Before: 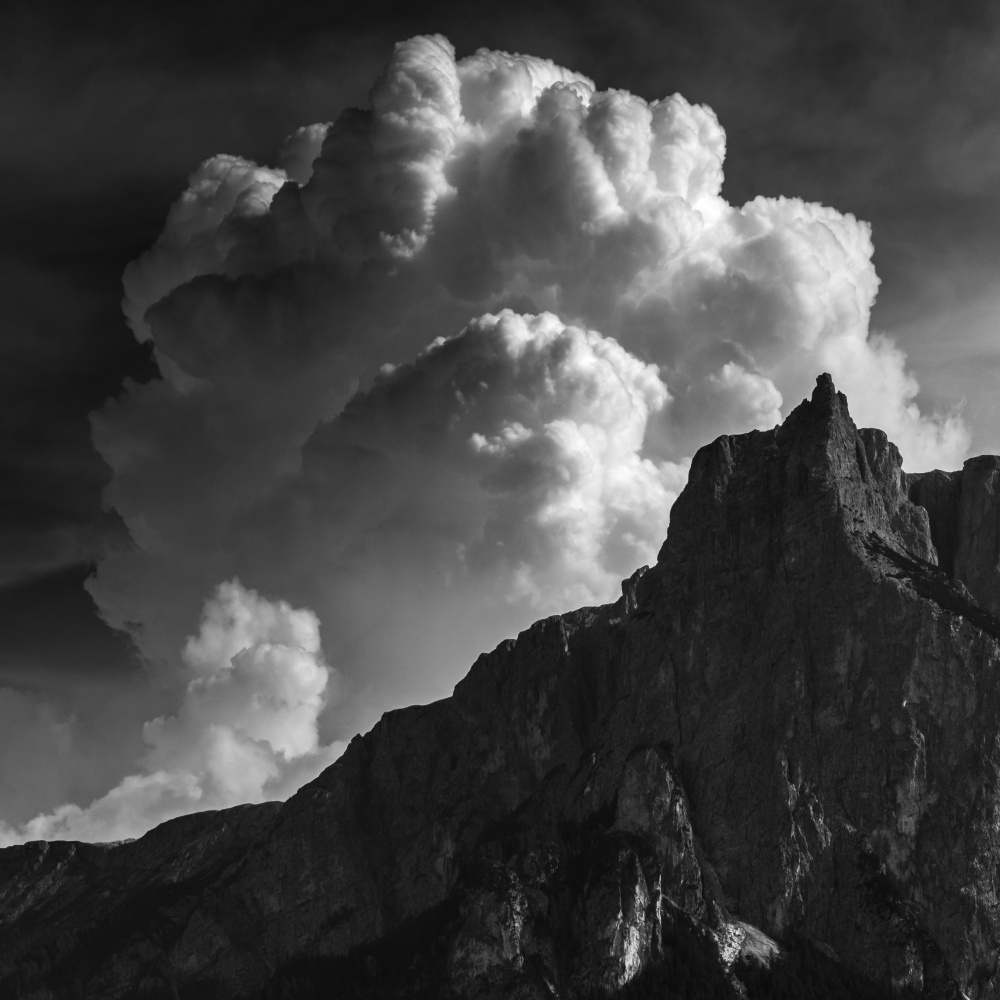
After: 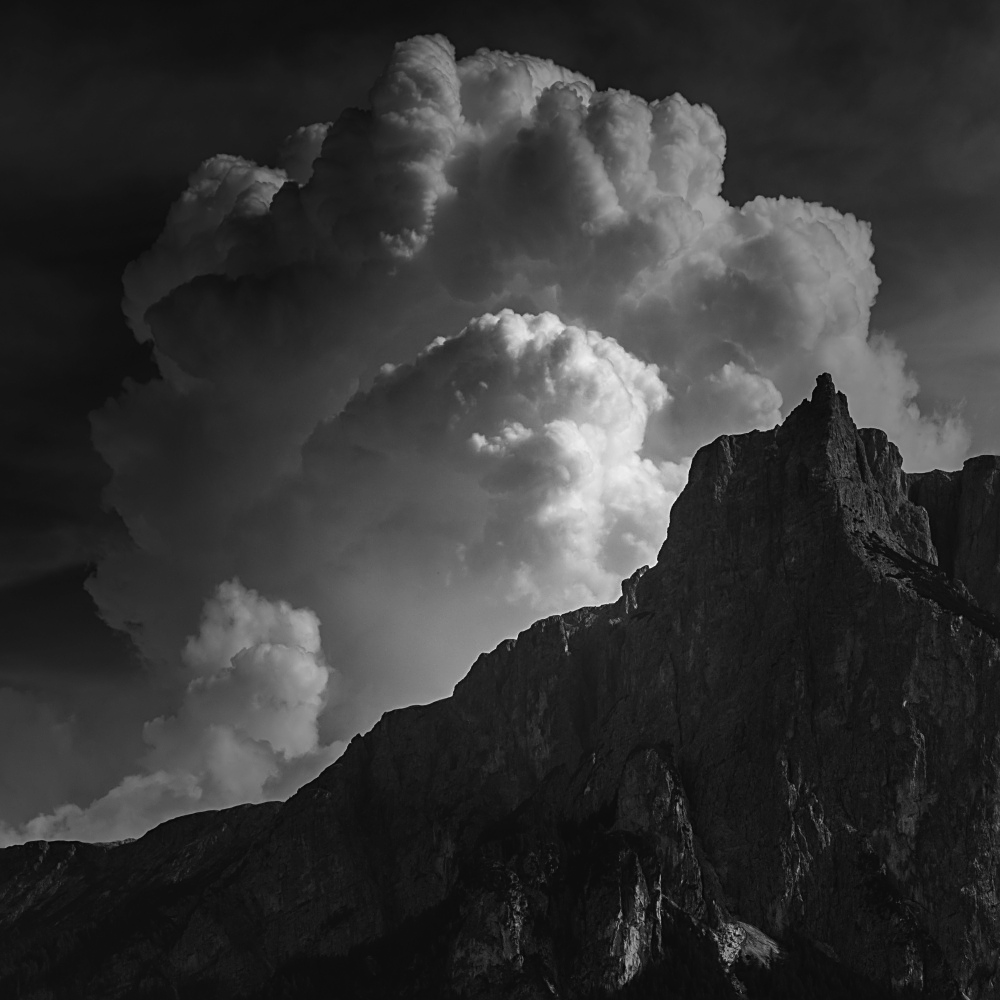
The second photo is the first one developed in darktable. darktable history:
vignetting: fall-off start 31.28%, fall-off radius 34.64%, brightness -0.575
contrast brightness saturation: contrast -0.1, saturation -0.1
sharpen: on, module defaults
